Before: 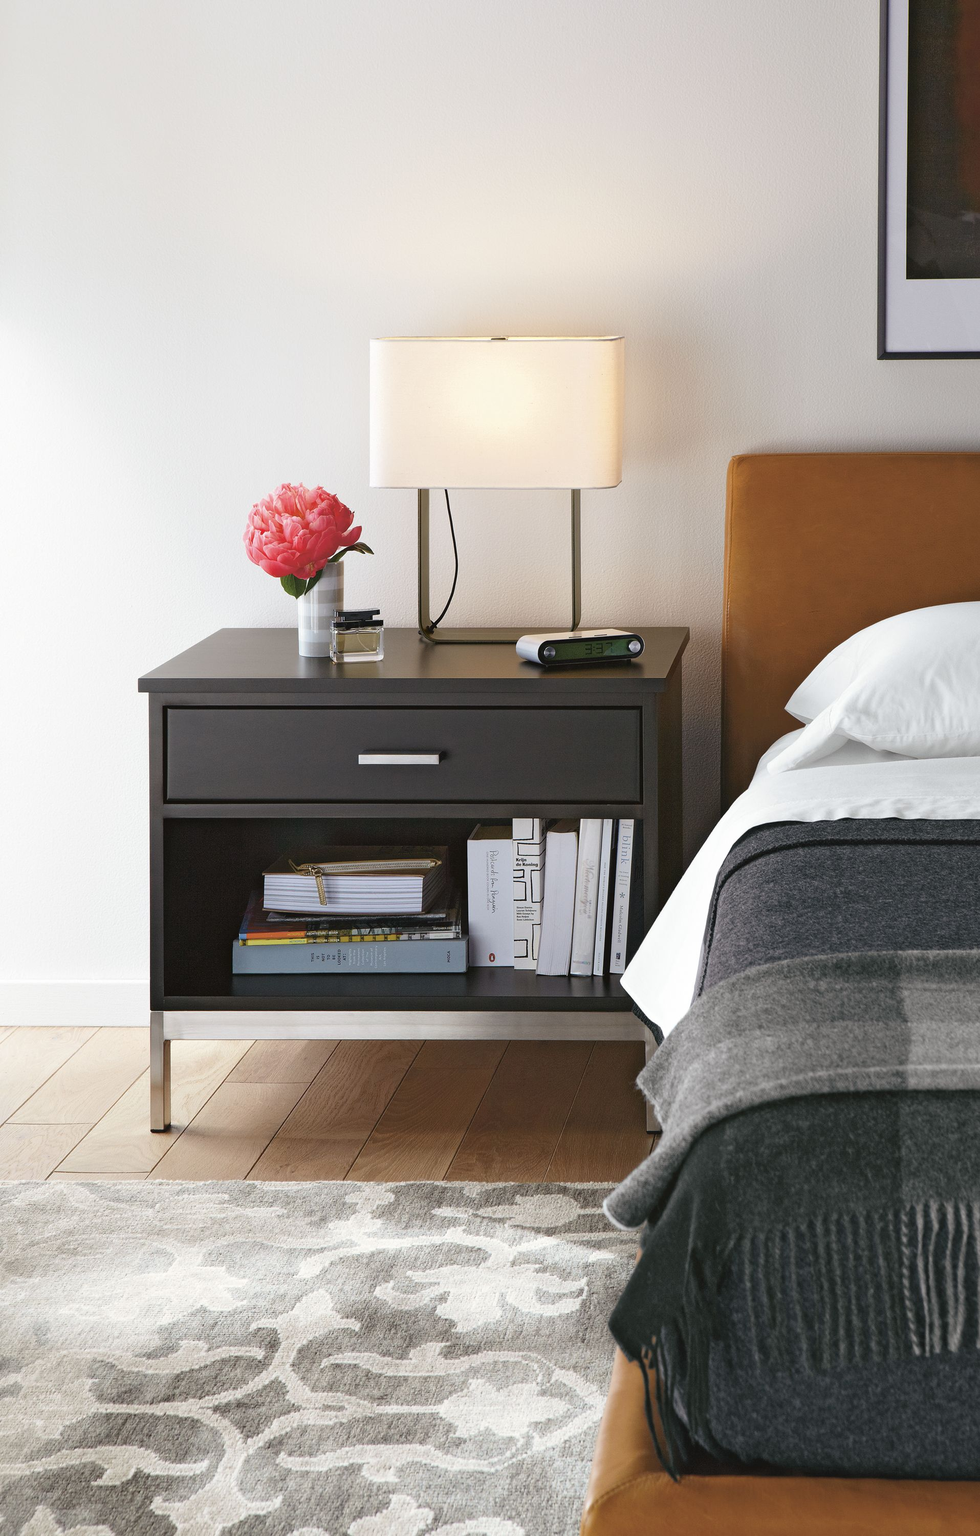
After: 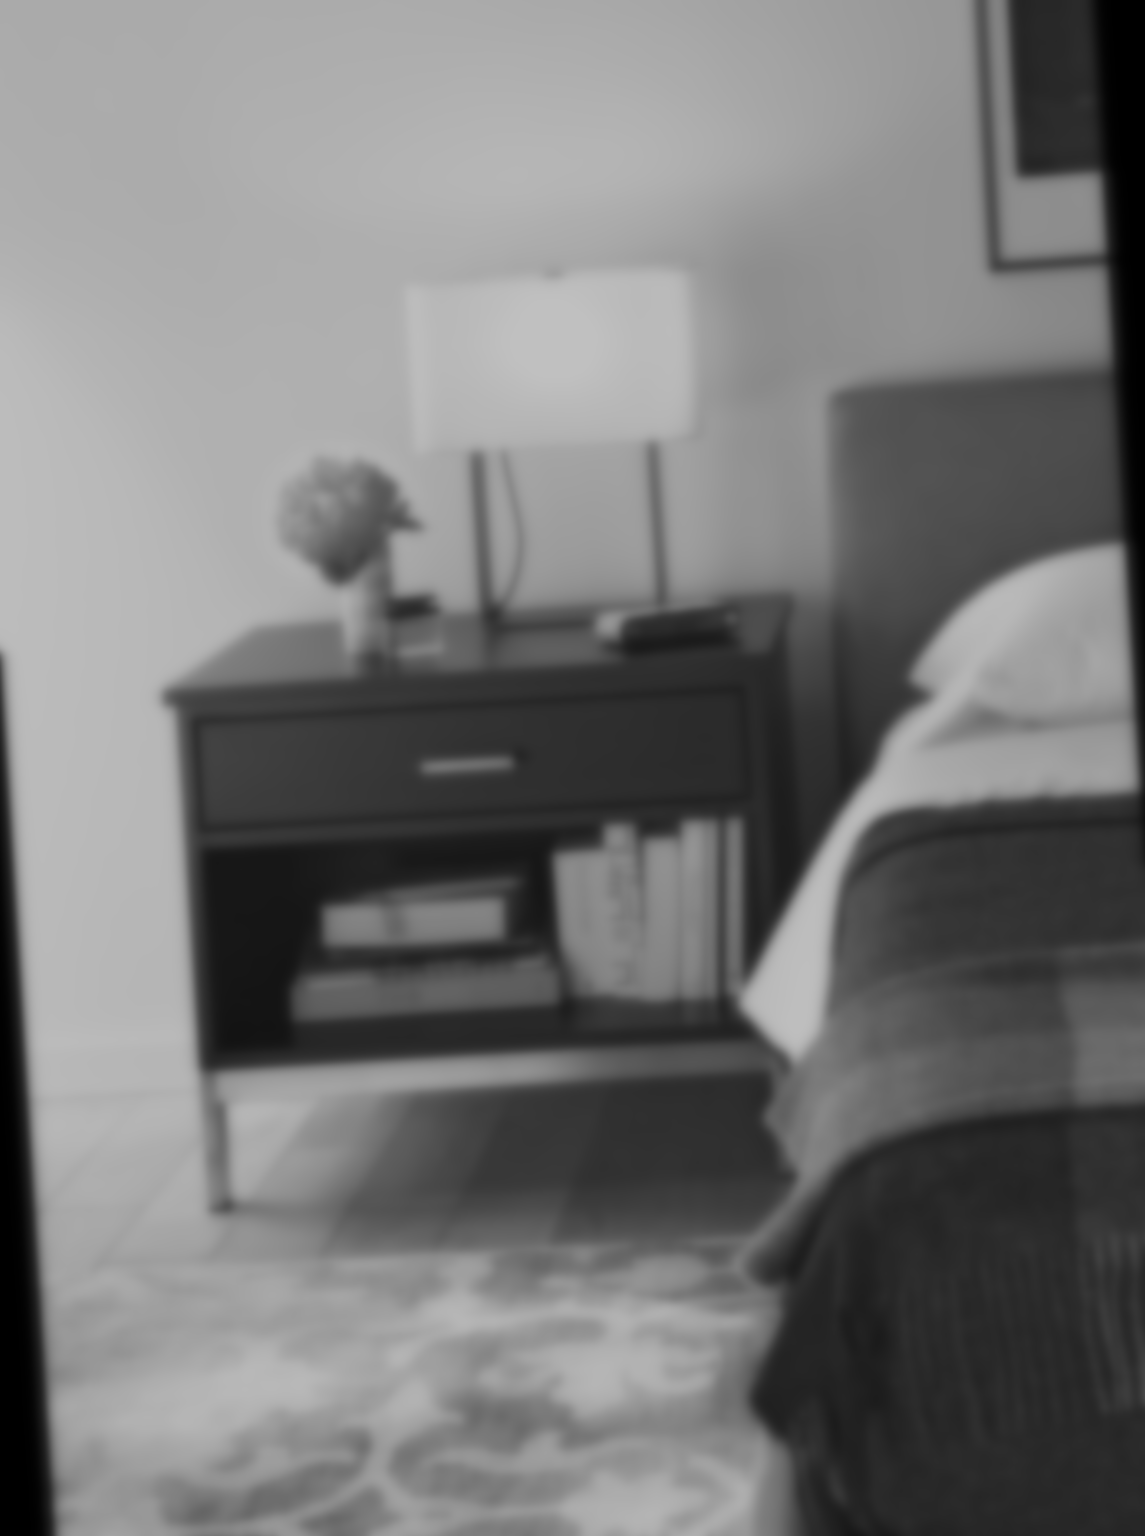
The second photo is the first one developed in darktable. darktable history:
monochrome: a 79.32, b 81.83, size 1.1
lowpass: on, module defaults
rotate and perspective: rotation -3.52°, crop left 0.036, crop right 0.964, crop top 0.081, crop bottom 0.919
